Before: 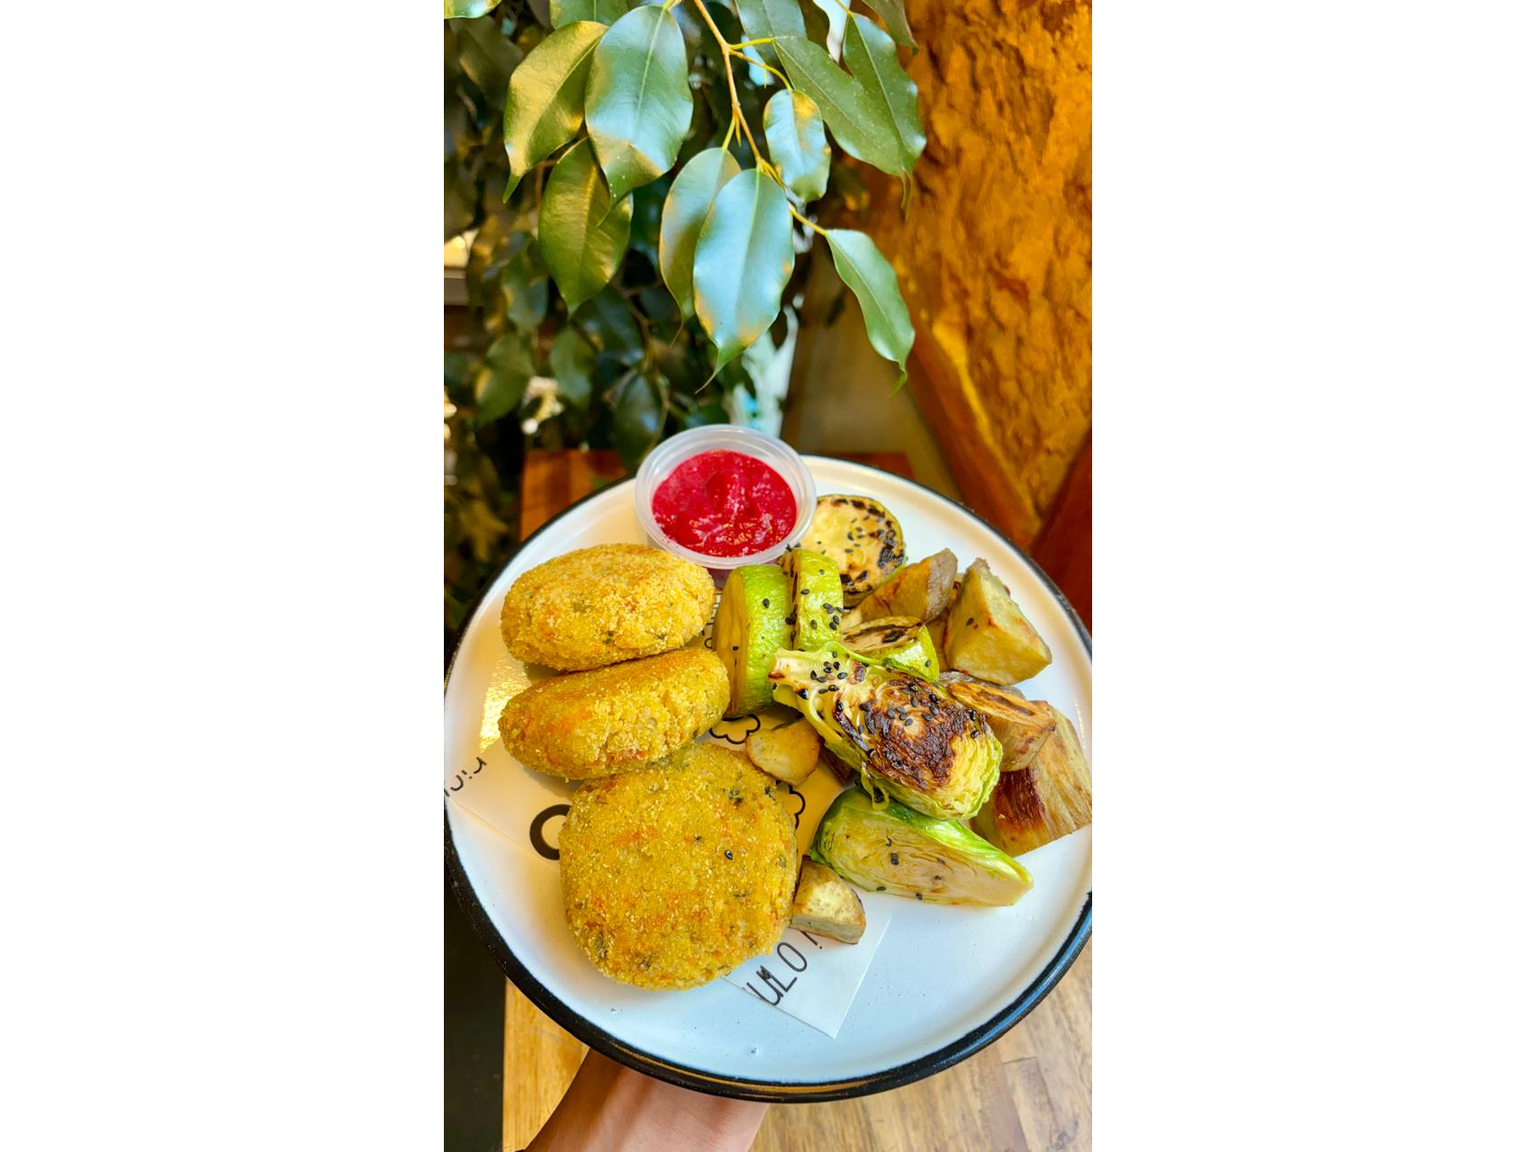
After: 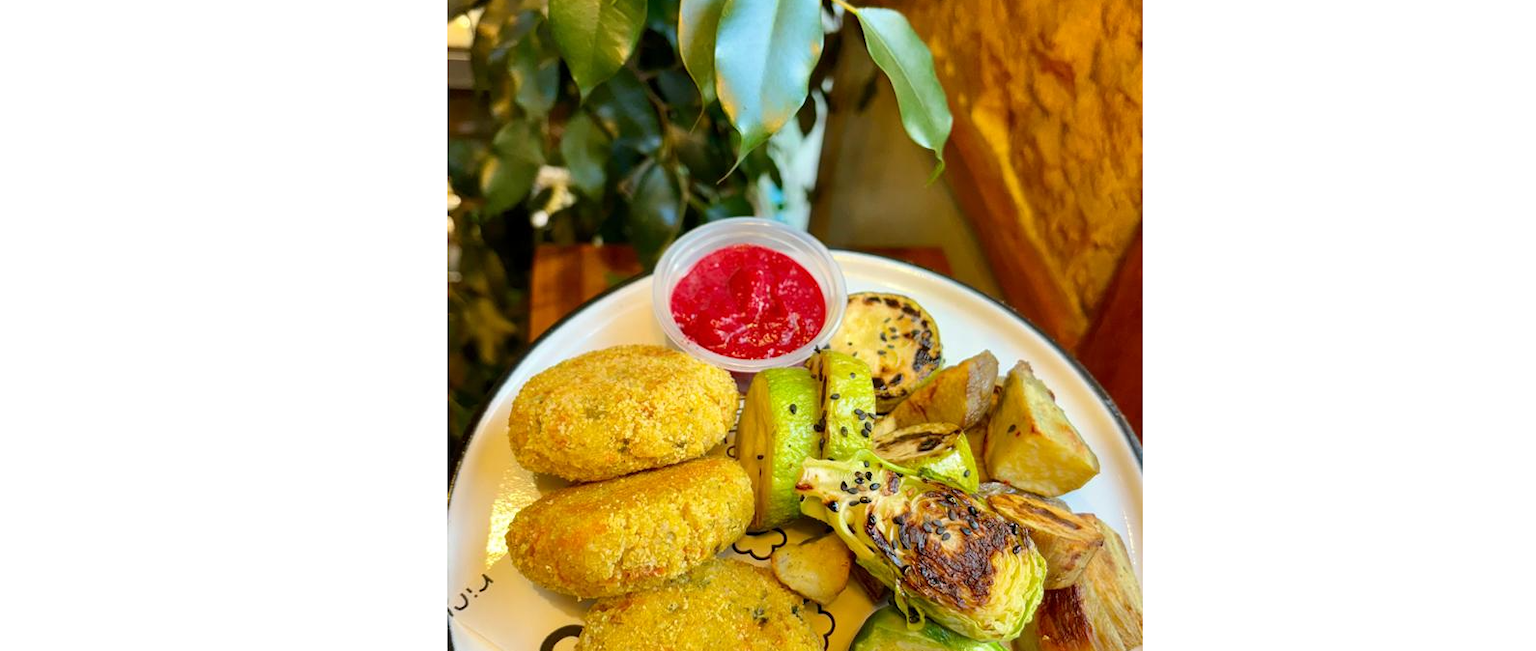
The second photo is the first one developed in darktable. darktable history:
crop: left 1.797%, top 19.36%, right 4.956%, bottom 27.933%
